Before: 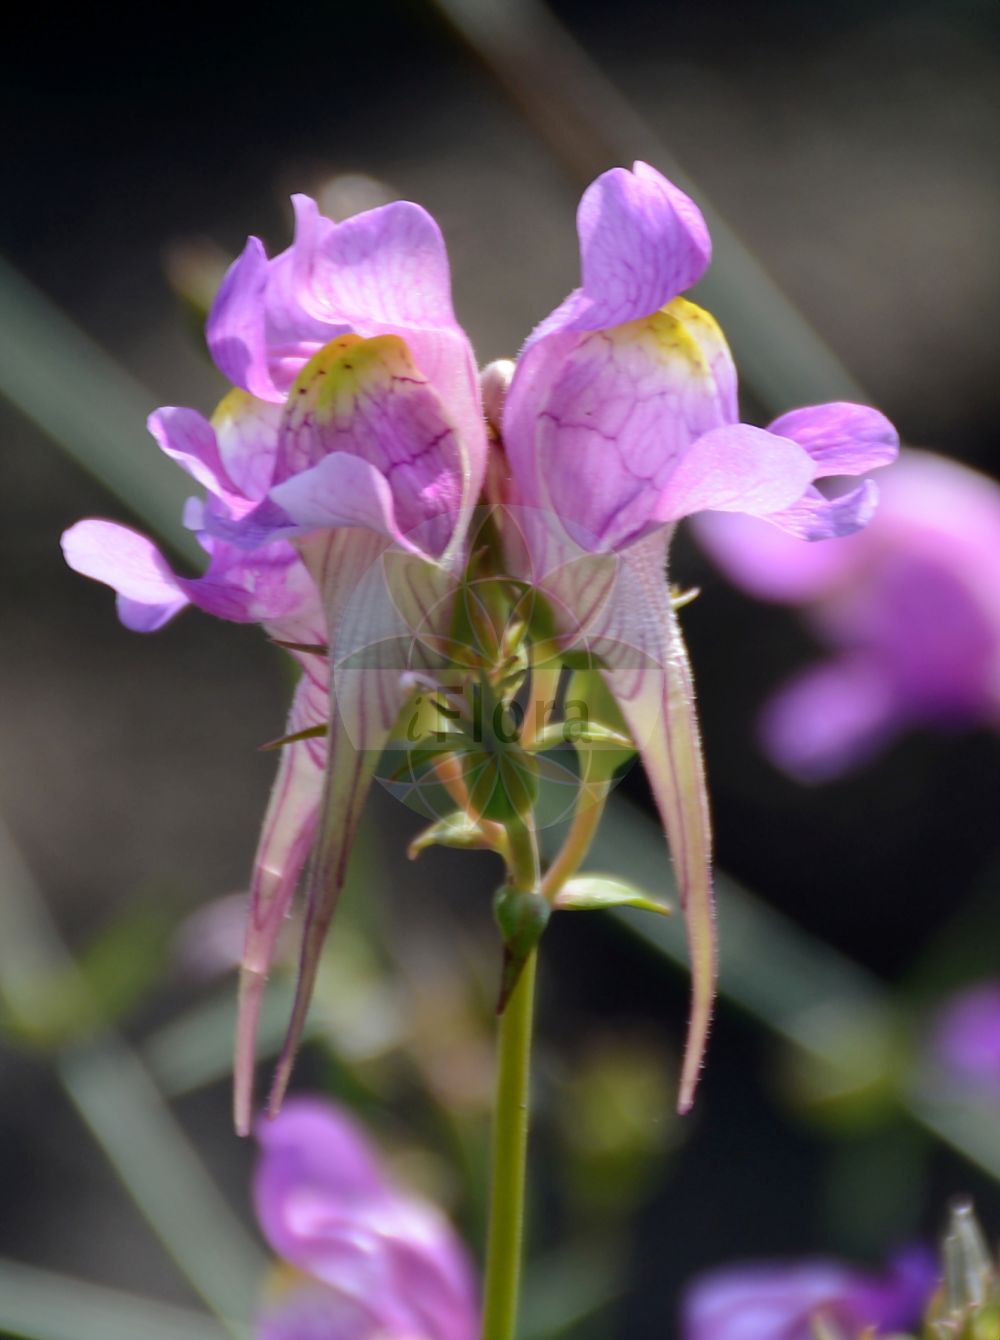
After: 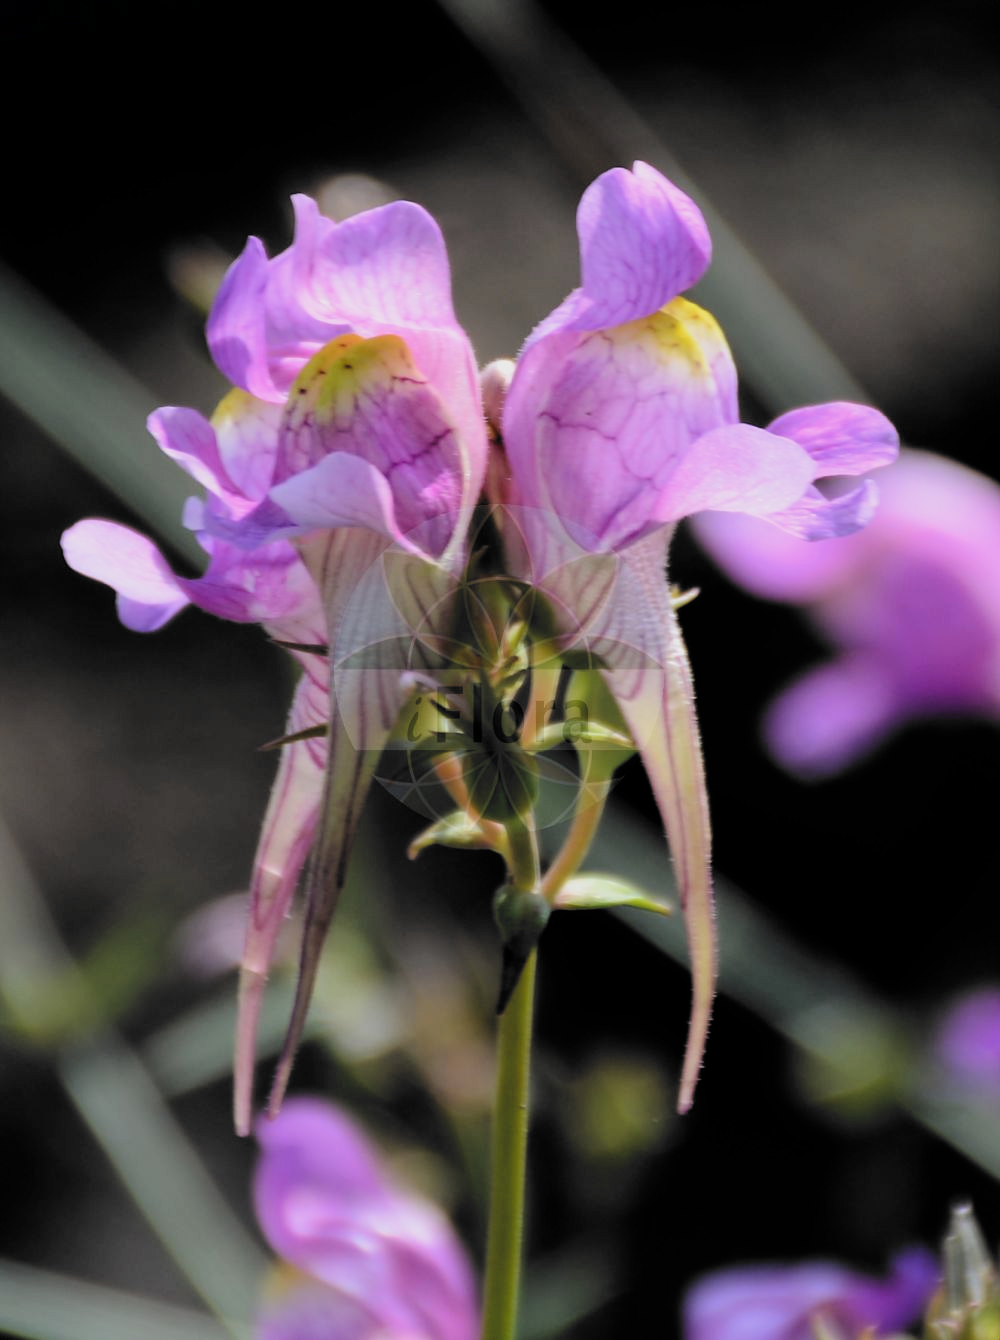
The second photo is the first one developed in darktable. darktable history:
filmic rgb: black relative exposure -5.1 EV, white relative exposure 3.51 EV, hardness 3.17, contrast 1.296, highlights saturation mix -49.09%, color science v6 (2022)
